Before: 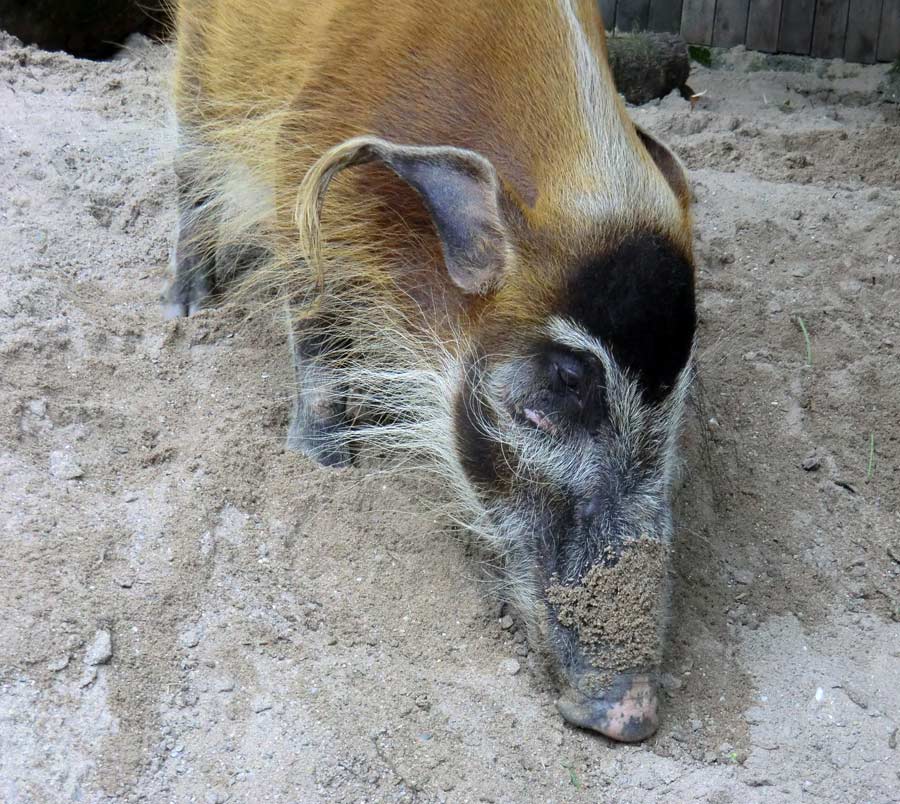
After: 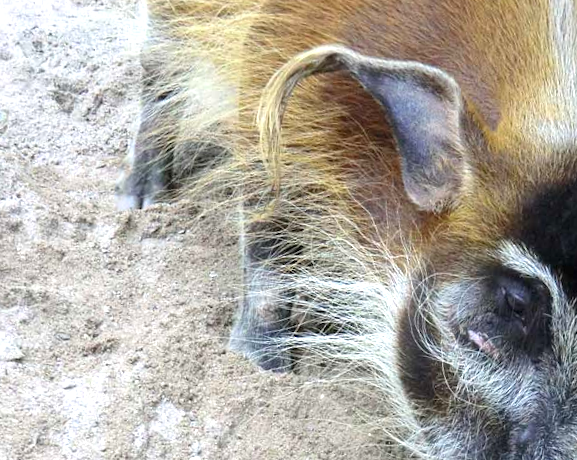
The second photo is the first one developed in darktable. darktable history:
crop and rotate: angle -4.99°, left 2.078%, top 6.968%, right 27.704%, bottom 30.437%
exposure: black level correction 0, exposure 0.703 EV, compensate exposure bias true, compensate highlight preservation false
